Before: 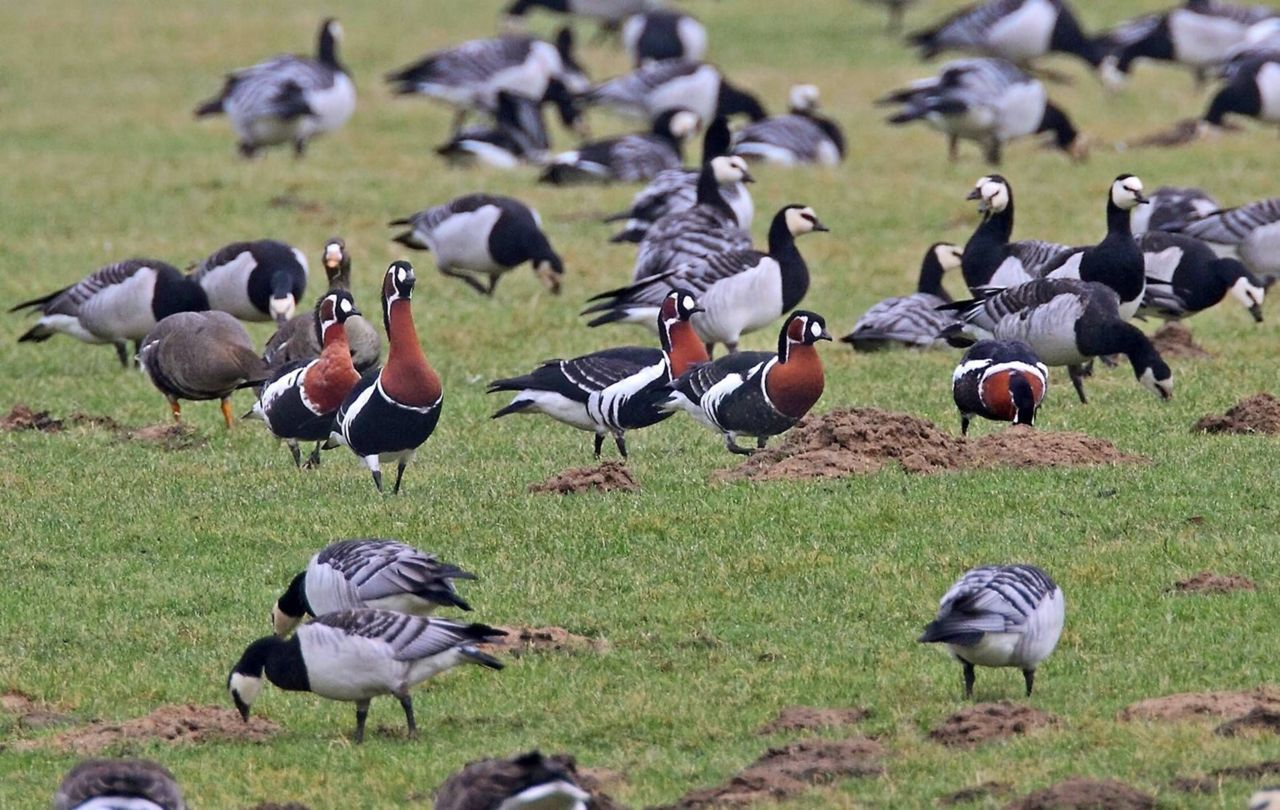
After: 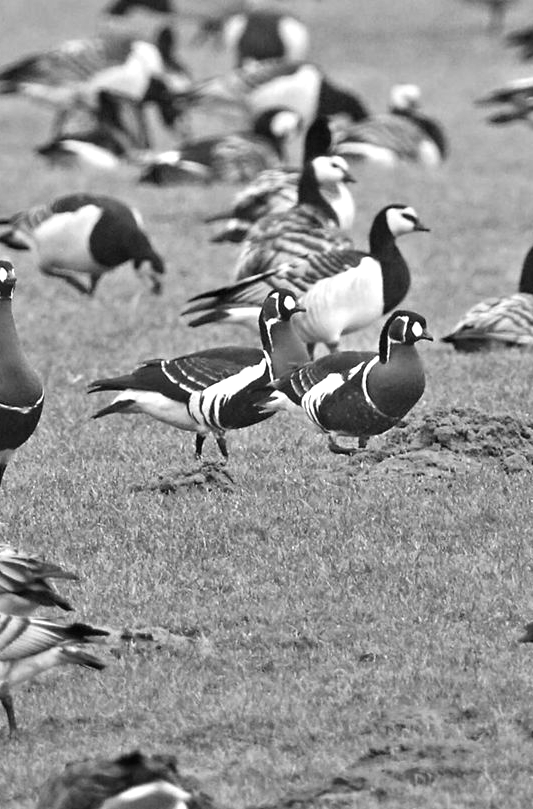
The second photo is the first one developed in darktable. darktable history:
color calibration: output gray [0.21, 0.42, 0.37, 0], gray › normalize channels true, illuminant same as pipeline (D50), adaptation XYZ, x 0.346, y 0.359, gamut compression 0
crop: left 31.229%, right 27.105%
velvia: on, module defaults
exposure: black level correction 0, exposure 0.7 EV, compensate exposure bias true, compensate highlight preservation false
